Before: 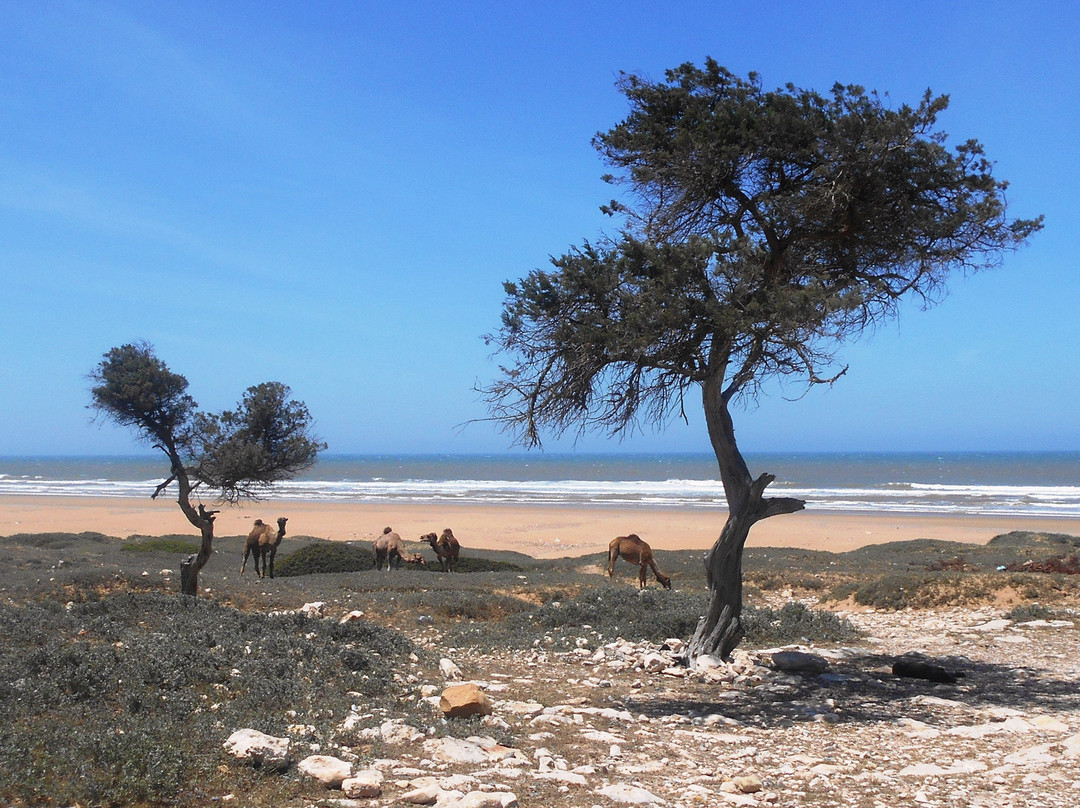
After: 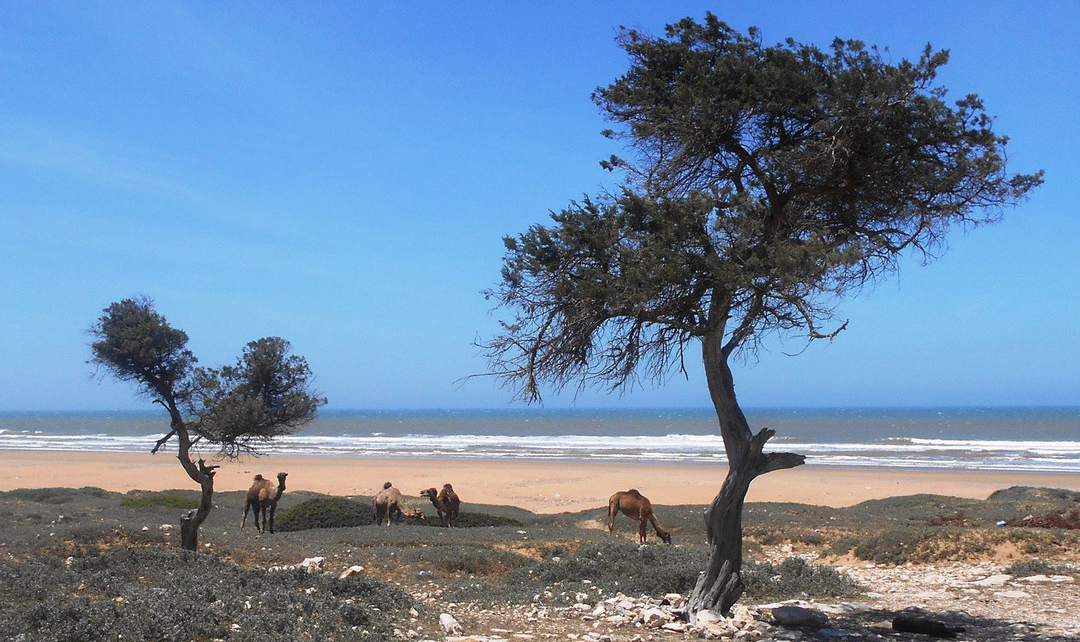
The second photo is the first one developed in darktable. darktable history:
crop and rotate: top 5.659%, bottom 14.843%
